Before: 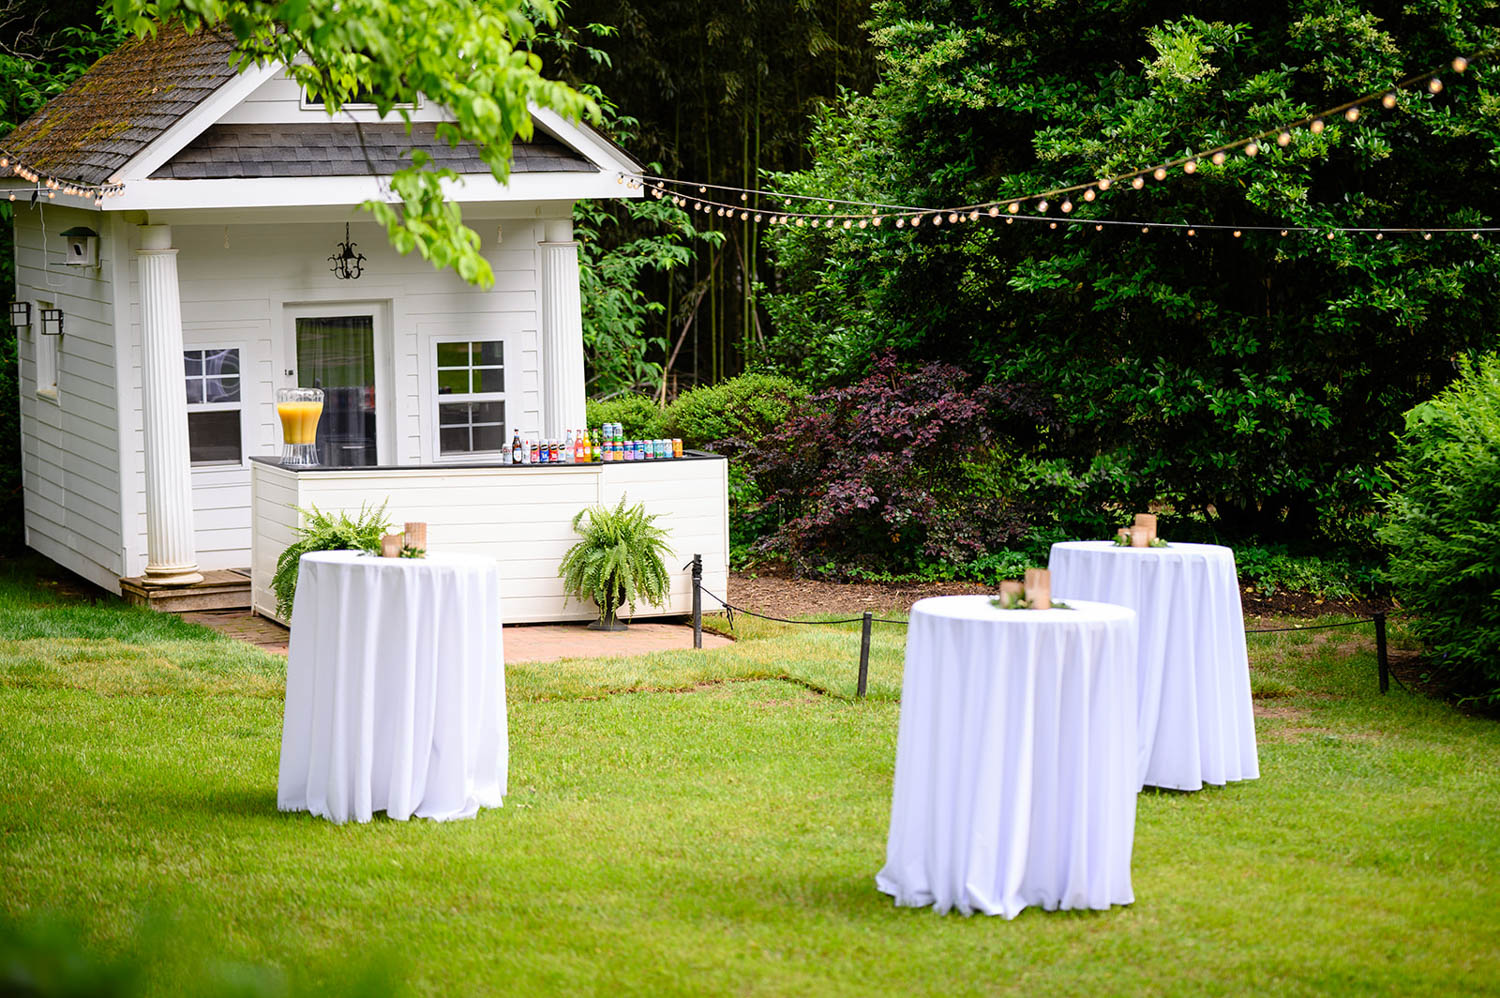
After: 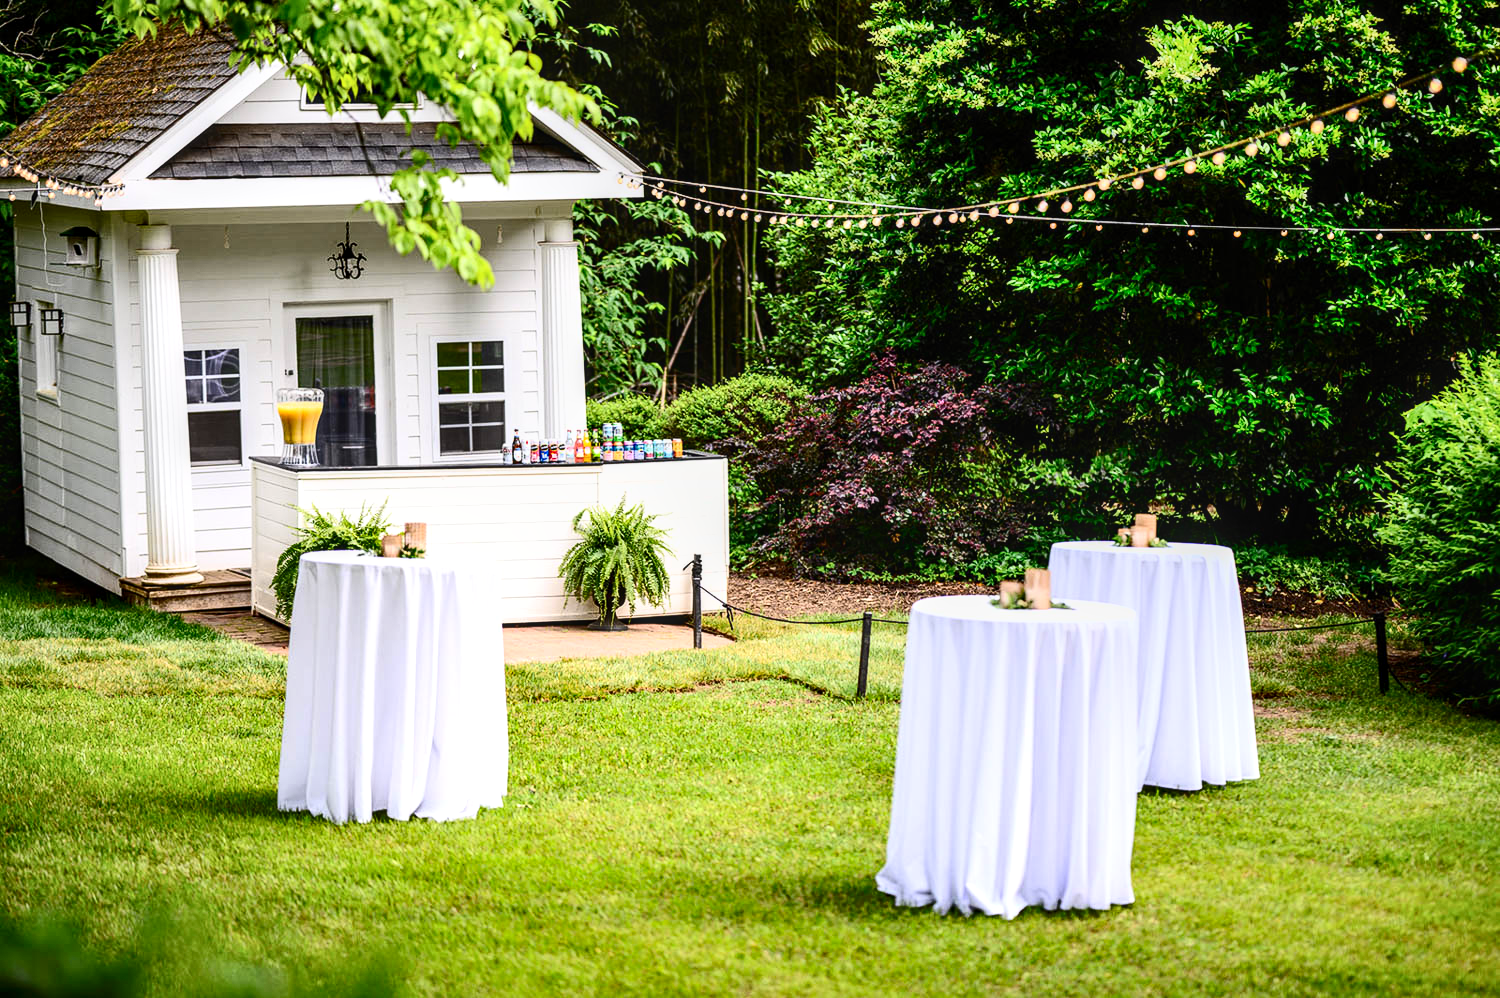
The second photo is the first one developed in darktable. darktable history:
contrast brightness saturation: contrast 0.28
shadows and highlights: low approximation 0.01, soften with gaussian
exposure: exposure 0.2 EV, compensate highlight preservation false
local contrast: detail 130%
